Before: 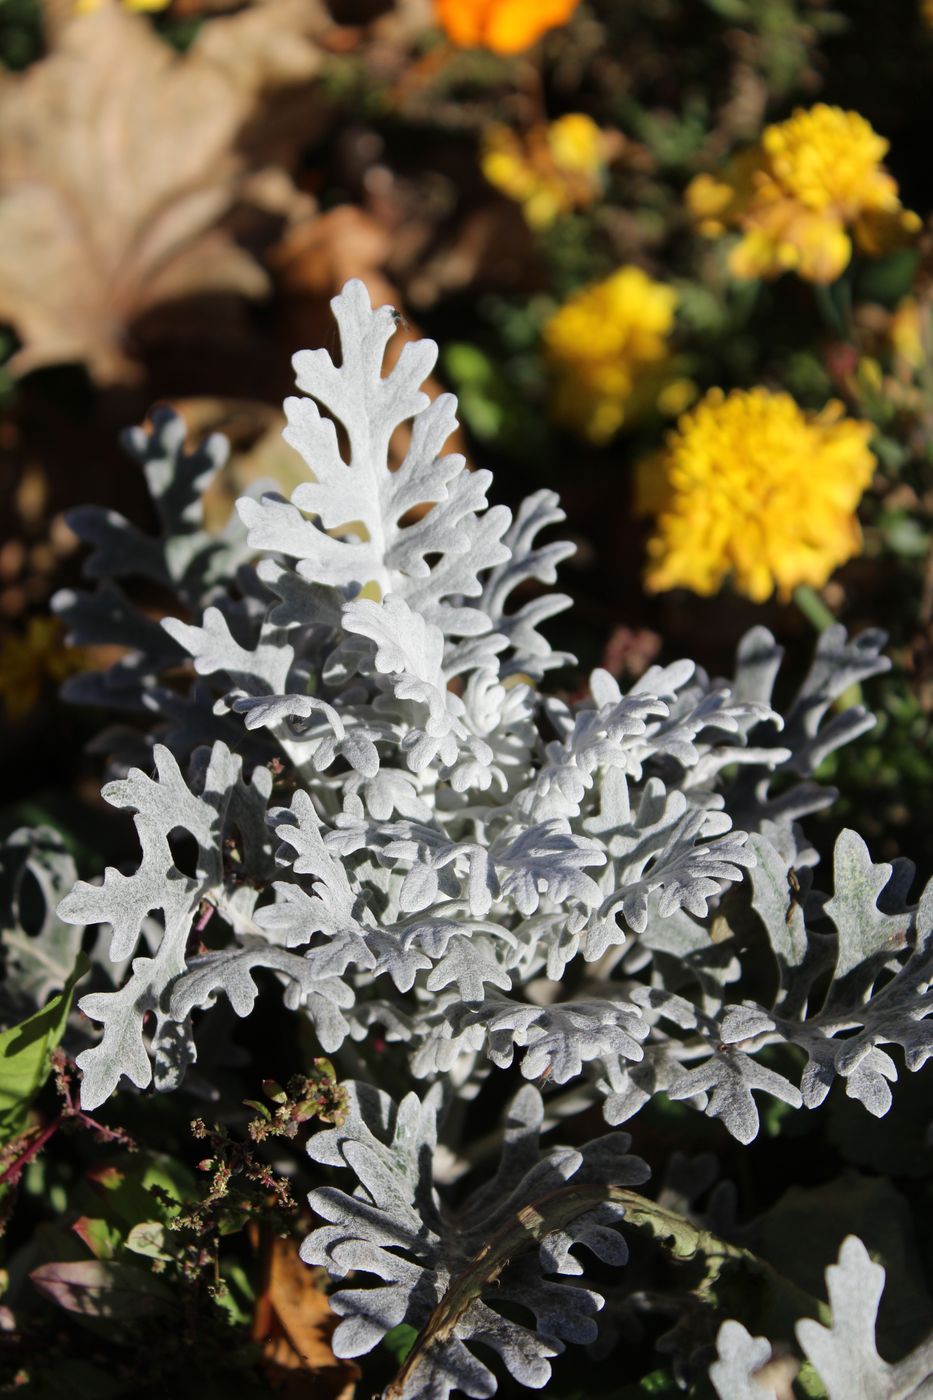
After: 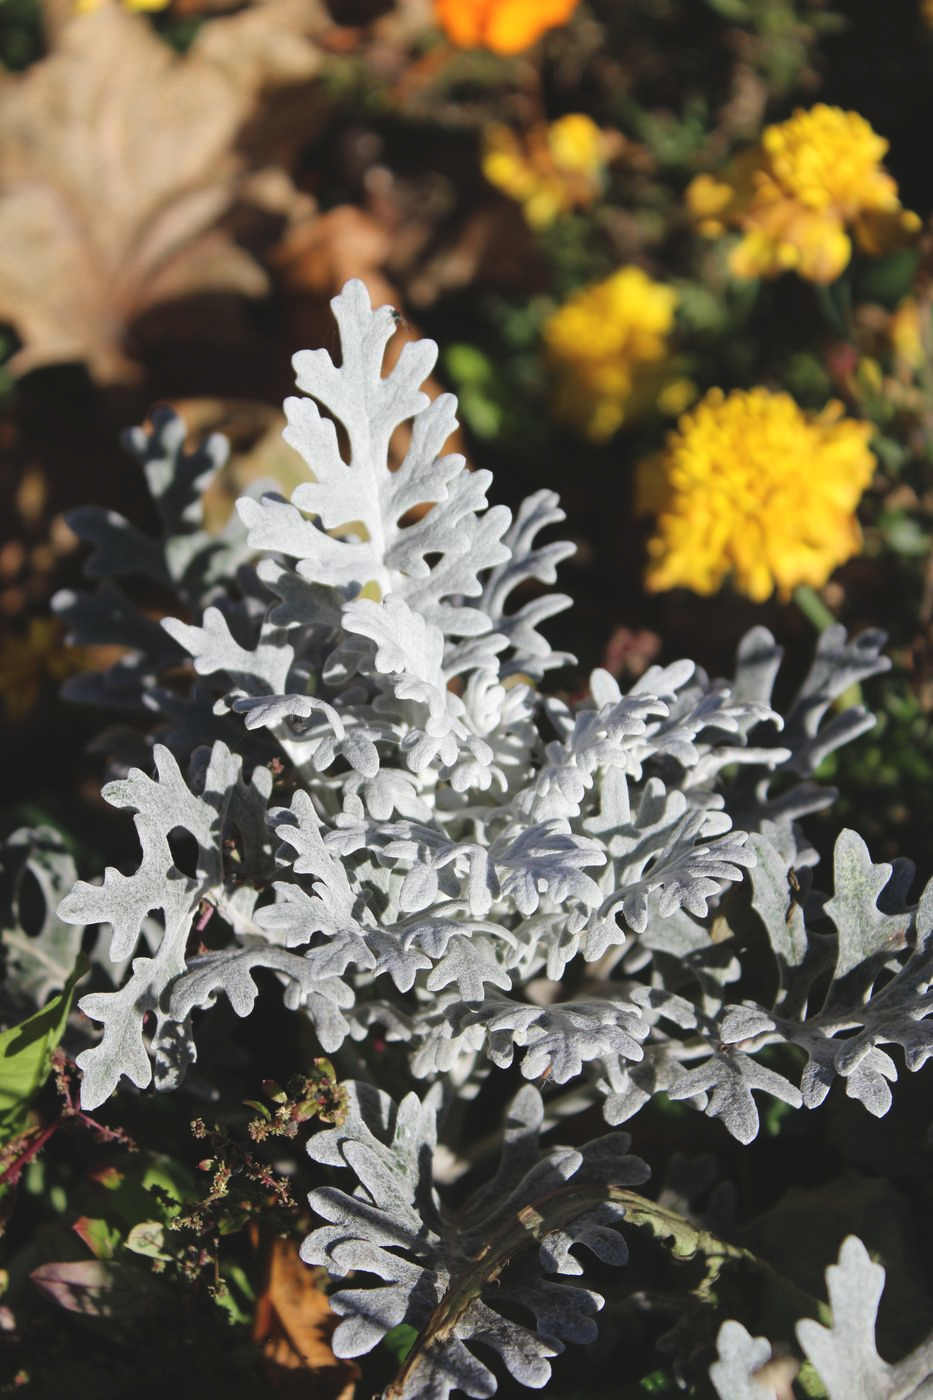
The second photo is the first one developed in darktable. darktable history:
exposure: black level correction -0.009, exposure 0.066 EV, compensate exposure bias true, compensate highlight preservation false
